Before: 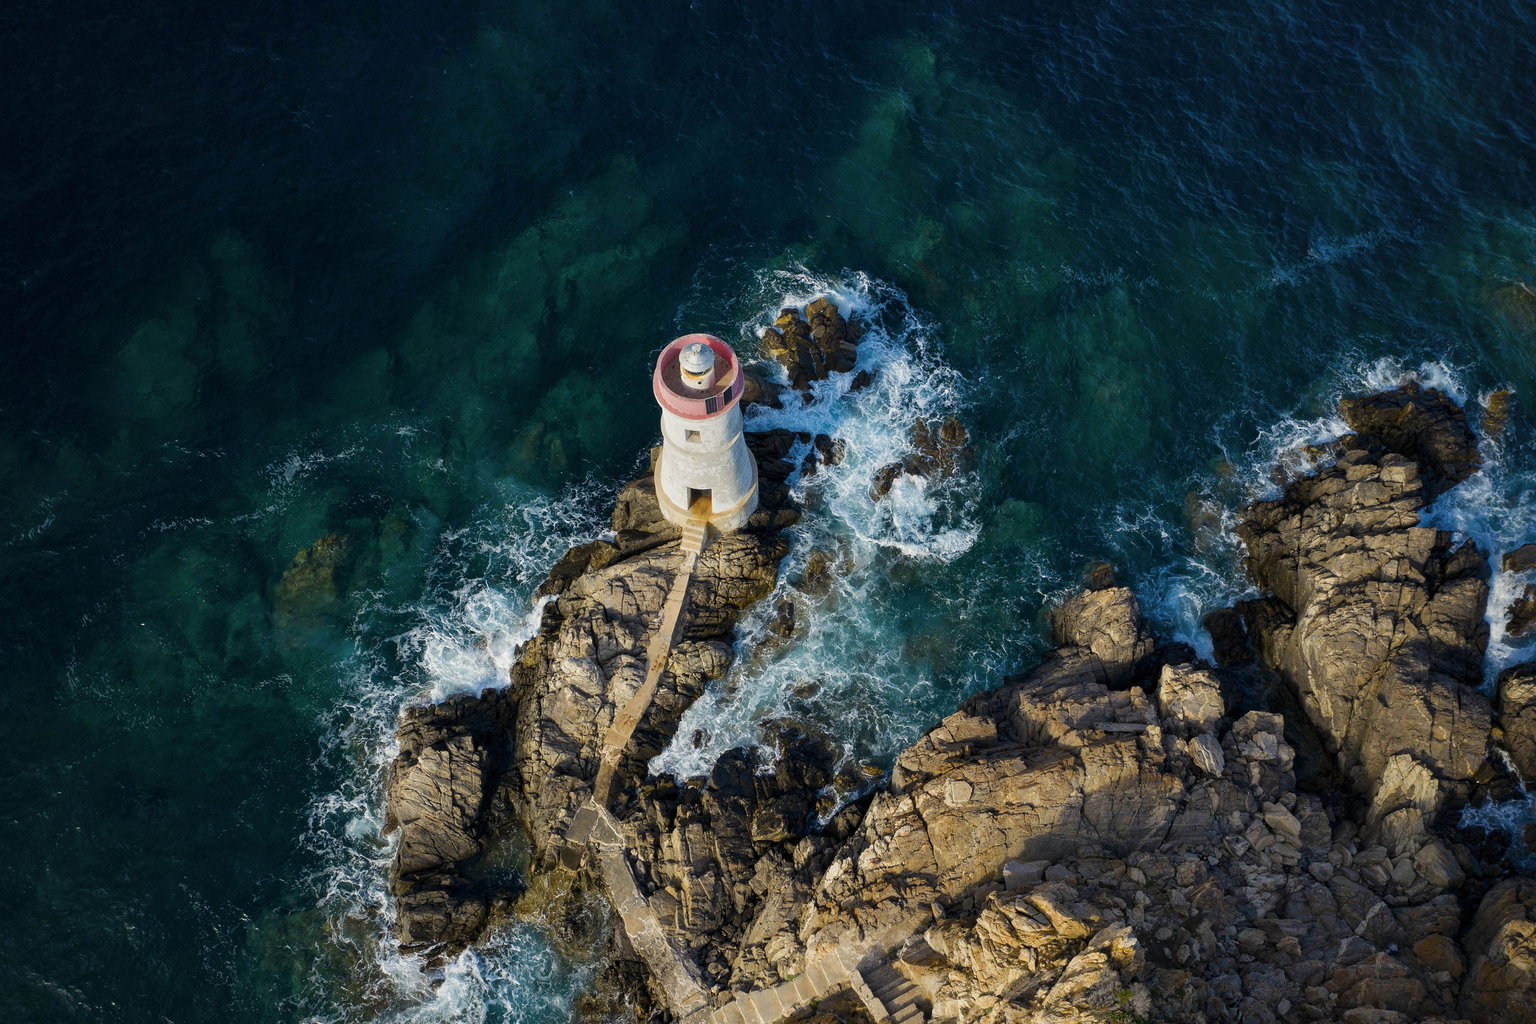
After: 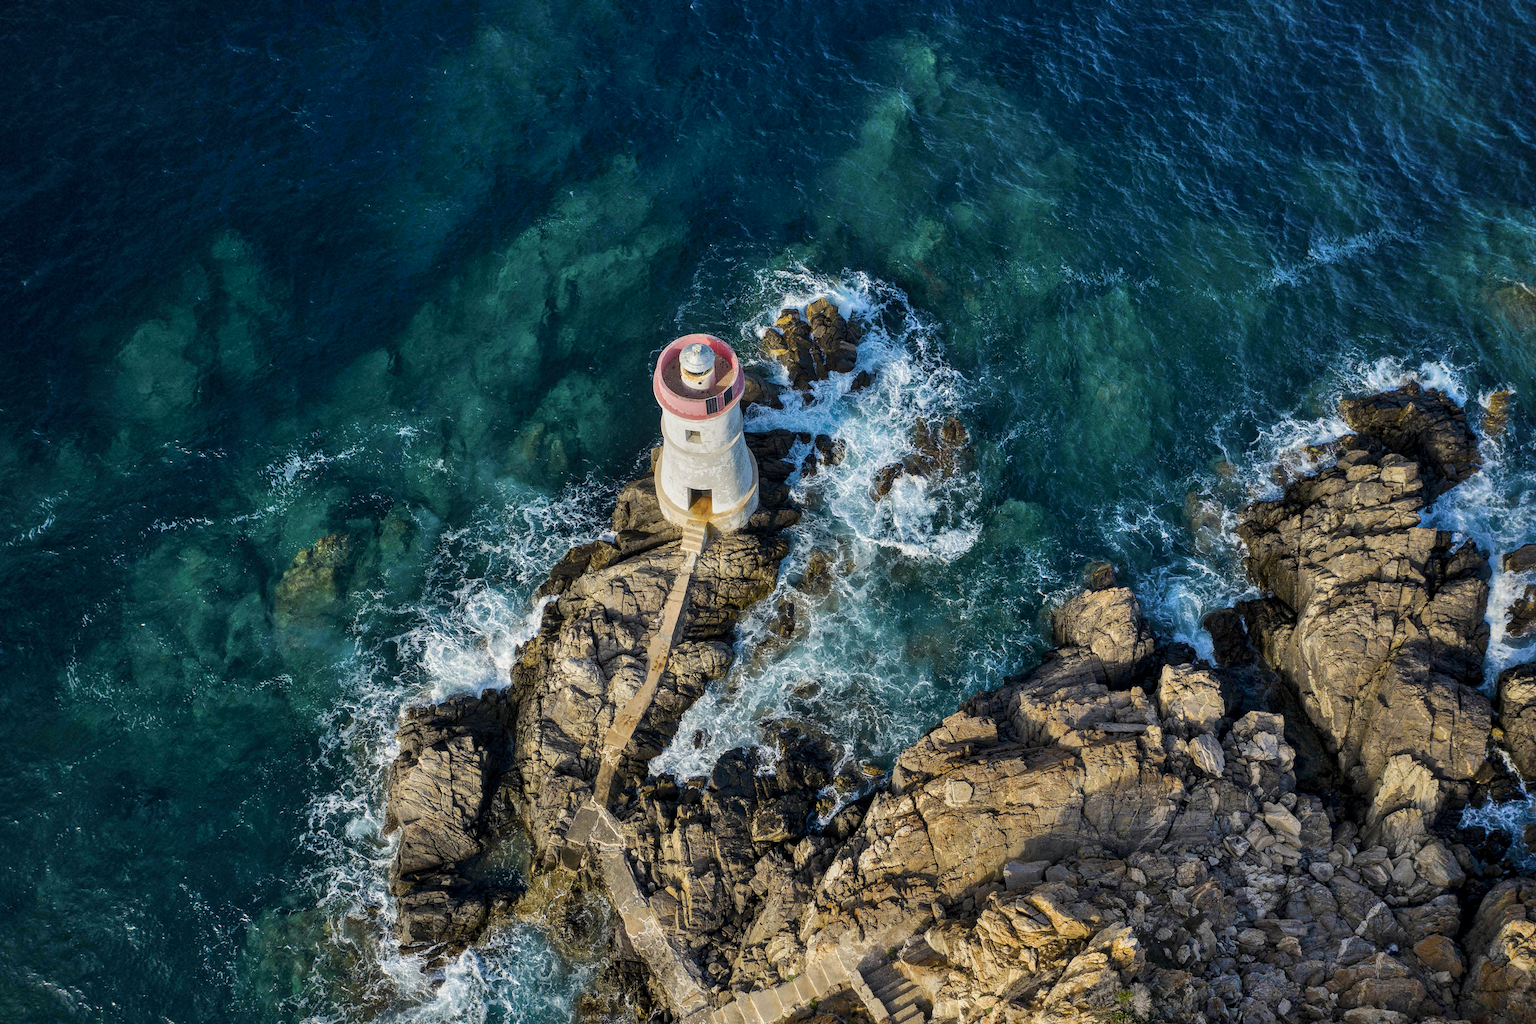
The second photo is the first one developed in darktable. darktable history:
shadows and highlights: shadows 53, soften with gaussian
local contrast: on, module defaults
